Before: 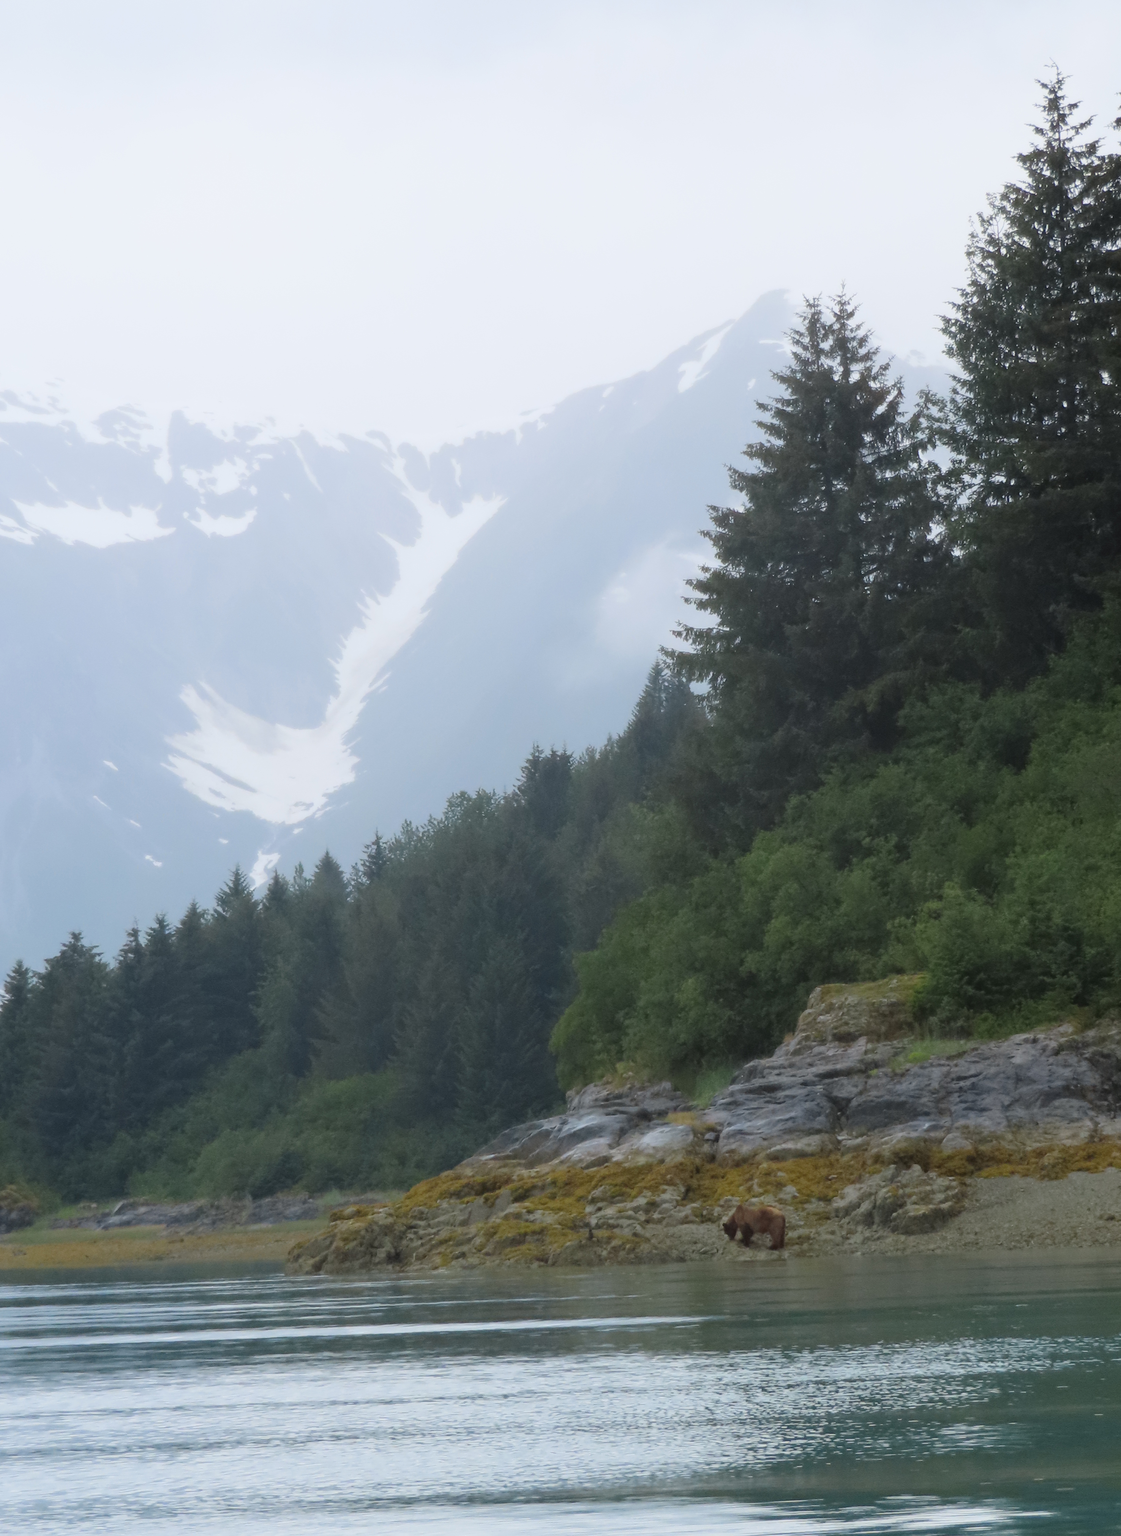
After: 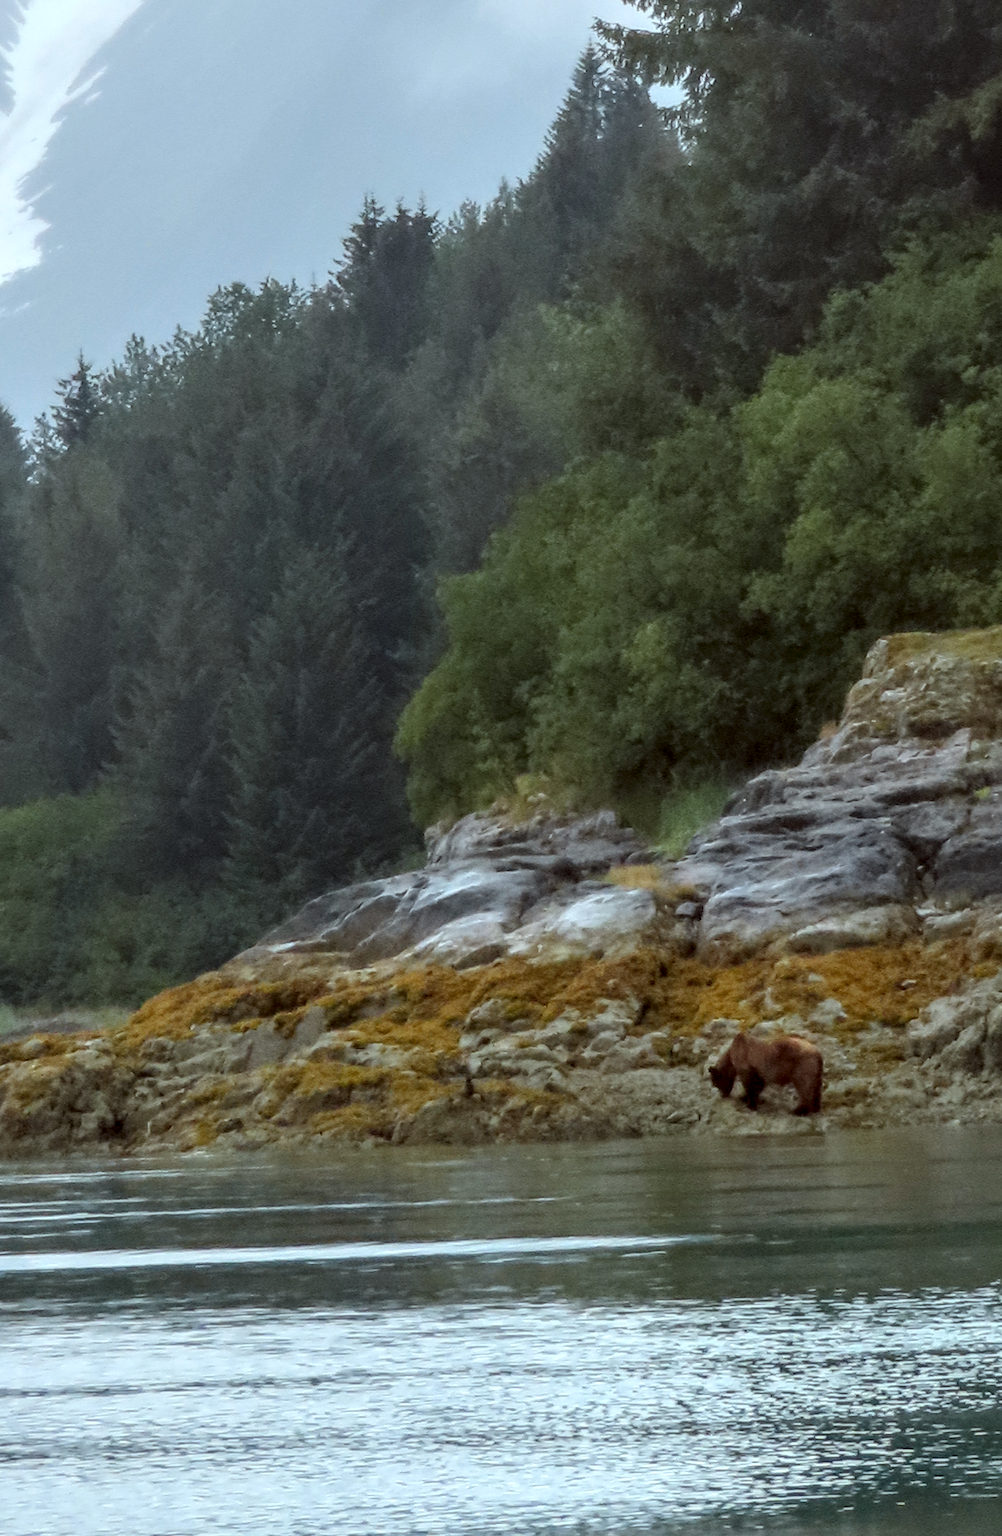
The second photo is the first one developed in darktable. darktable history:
tone equalizer: edges refinement/feathering 500, mask exposure compensation -1.57 EV, preserve details no
crop: left 29.668%, top 41.375%, right 21.052%, bottom 3.512%
color correction: highlights a* -5.03, highlights b* -3.38, shadows a* 4.06, shadows b* 4.21
color zones: curves: ch1 [(0.24, 0.634) (0.75, 0.5)]; ch2 [(0.253, 0.437) (0.745, 0.491)]
local contrast: highlights 4%, shadows 1%, detail 182%
